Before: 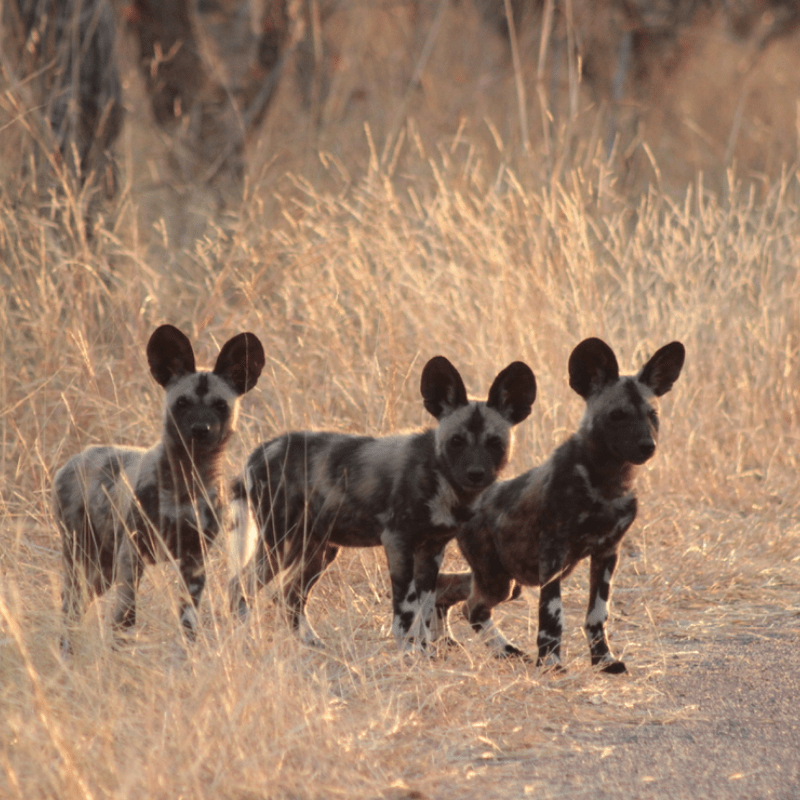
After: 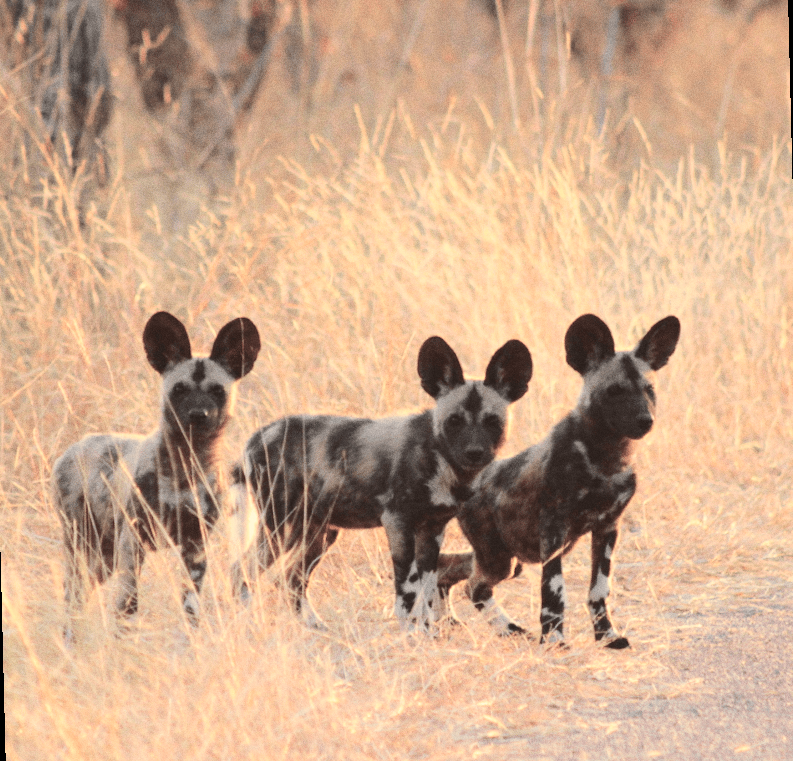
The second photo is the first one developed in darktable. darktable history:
rotate and perspective: rotation -1.42°, crop left 0.016, crop right 0.984, crop top 0.035, crop bottom 0.965
grain: coarseness 0.09 ISO
base curve: curves: ch0 [(0, 0) (0.025, 0.046) (0.112, 0.277) (0.467, 0.74) (0.814, 0.929) (1, 0.942)]
